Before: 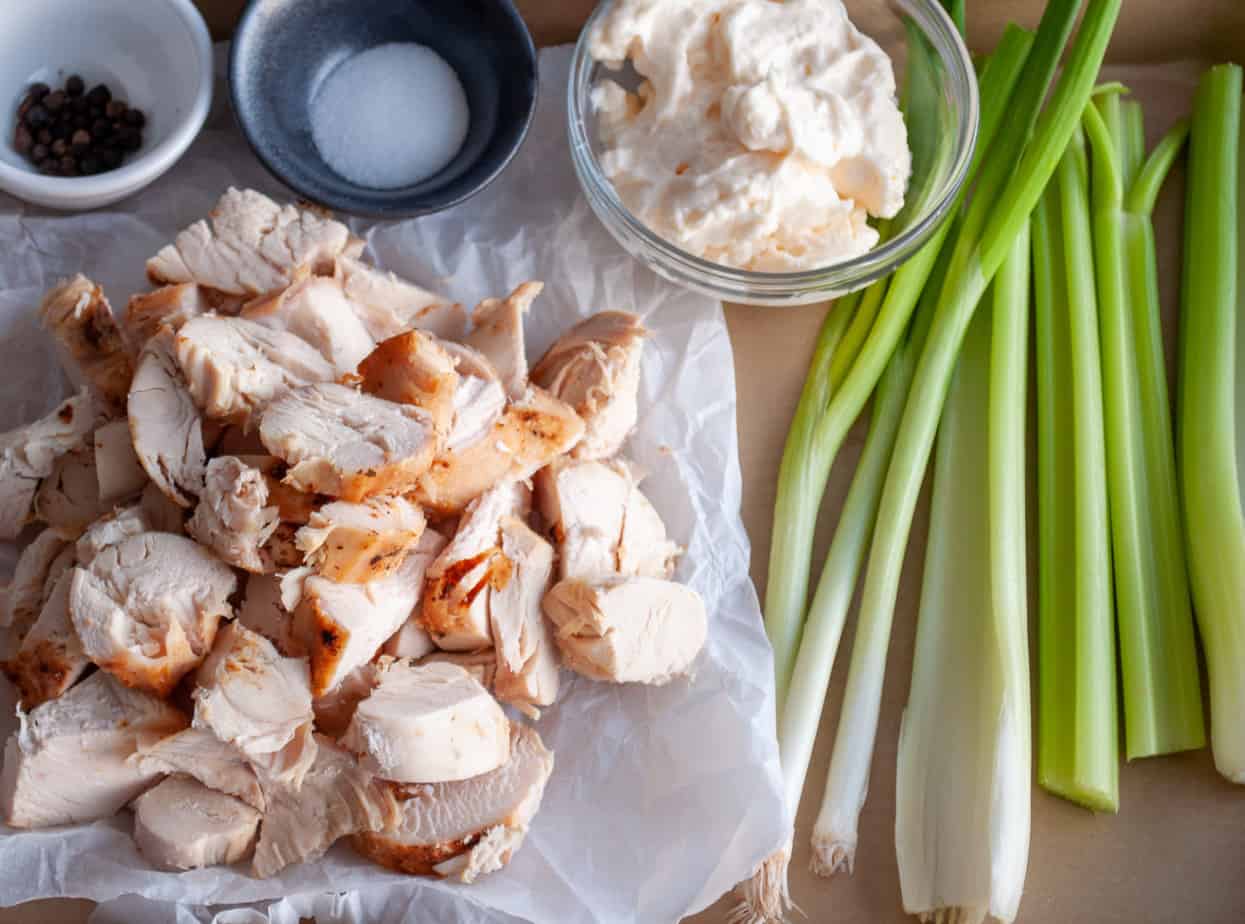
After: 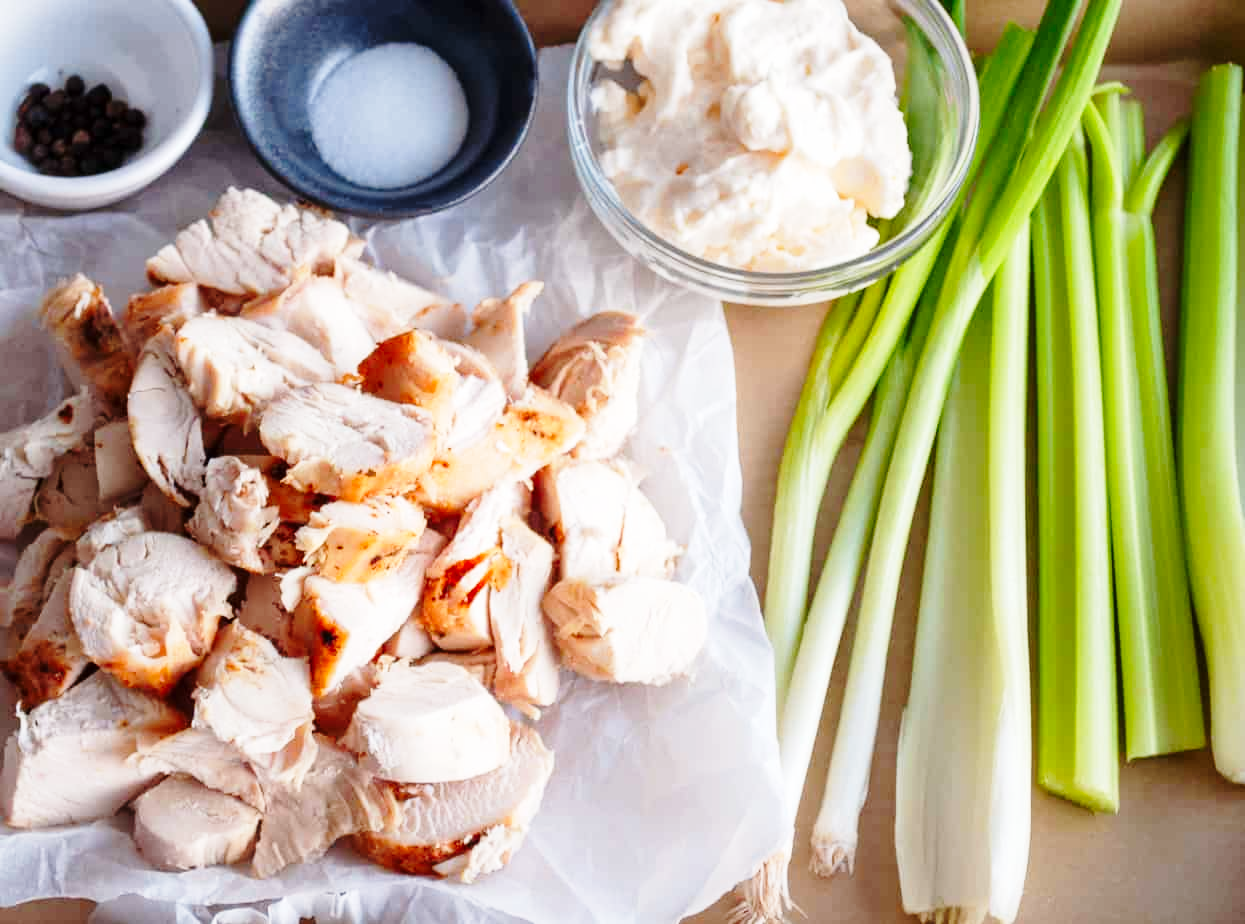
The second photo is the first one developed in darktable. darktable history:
tone equalizer: edges refinement/feathering 500, mask exposure compensation -1.57 EV, preserve details no
base curve: curves: ch0 [(0, 0) (0.028, 0.03) (0.121, 0.232) (0.46, 0.748) (0.859, 0.968) (1, 1)], preserve colors none
